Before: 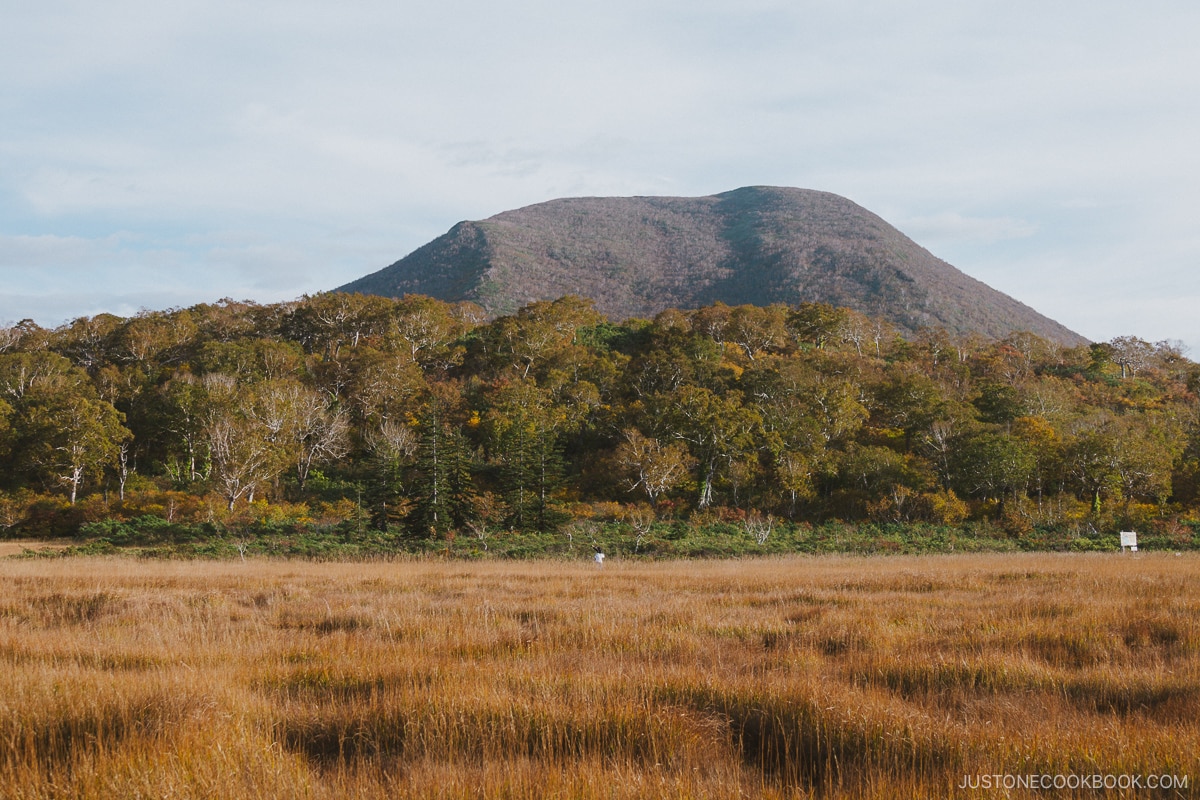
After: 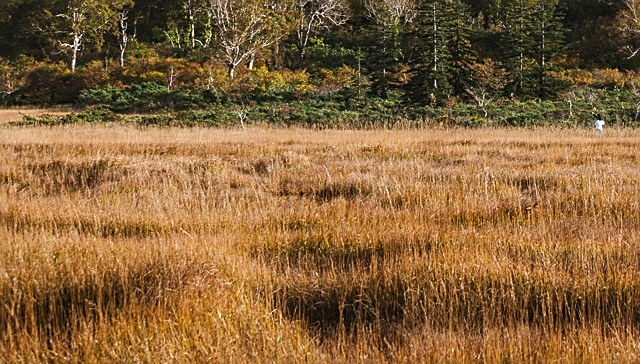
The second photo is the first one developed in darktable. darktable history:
crop and rotate: top 54.275%, right 46.636%, bottom 0.196%
local contrast: on, module defaults
haze removal: adaptive false
exposure: black level correction -0.003, exposure 0.045 EV, compensate highlight preservation false
tone equalizer: -8 EV -0.403 EV, -7 EV -0.383 EV, -6 EV -0.322 EV, -5 EV -0.209 EV, -3 EV 0.212 EV, -2 EV 0.347 EV, -1 EV 0.371 EV, +0 EV 0.389 EV, edges refinement/feathering 500, mask exposure compensation -1.57 EV, preserve details no
sharpen: on, module defaults
